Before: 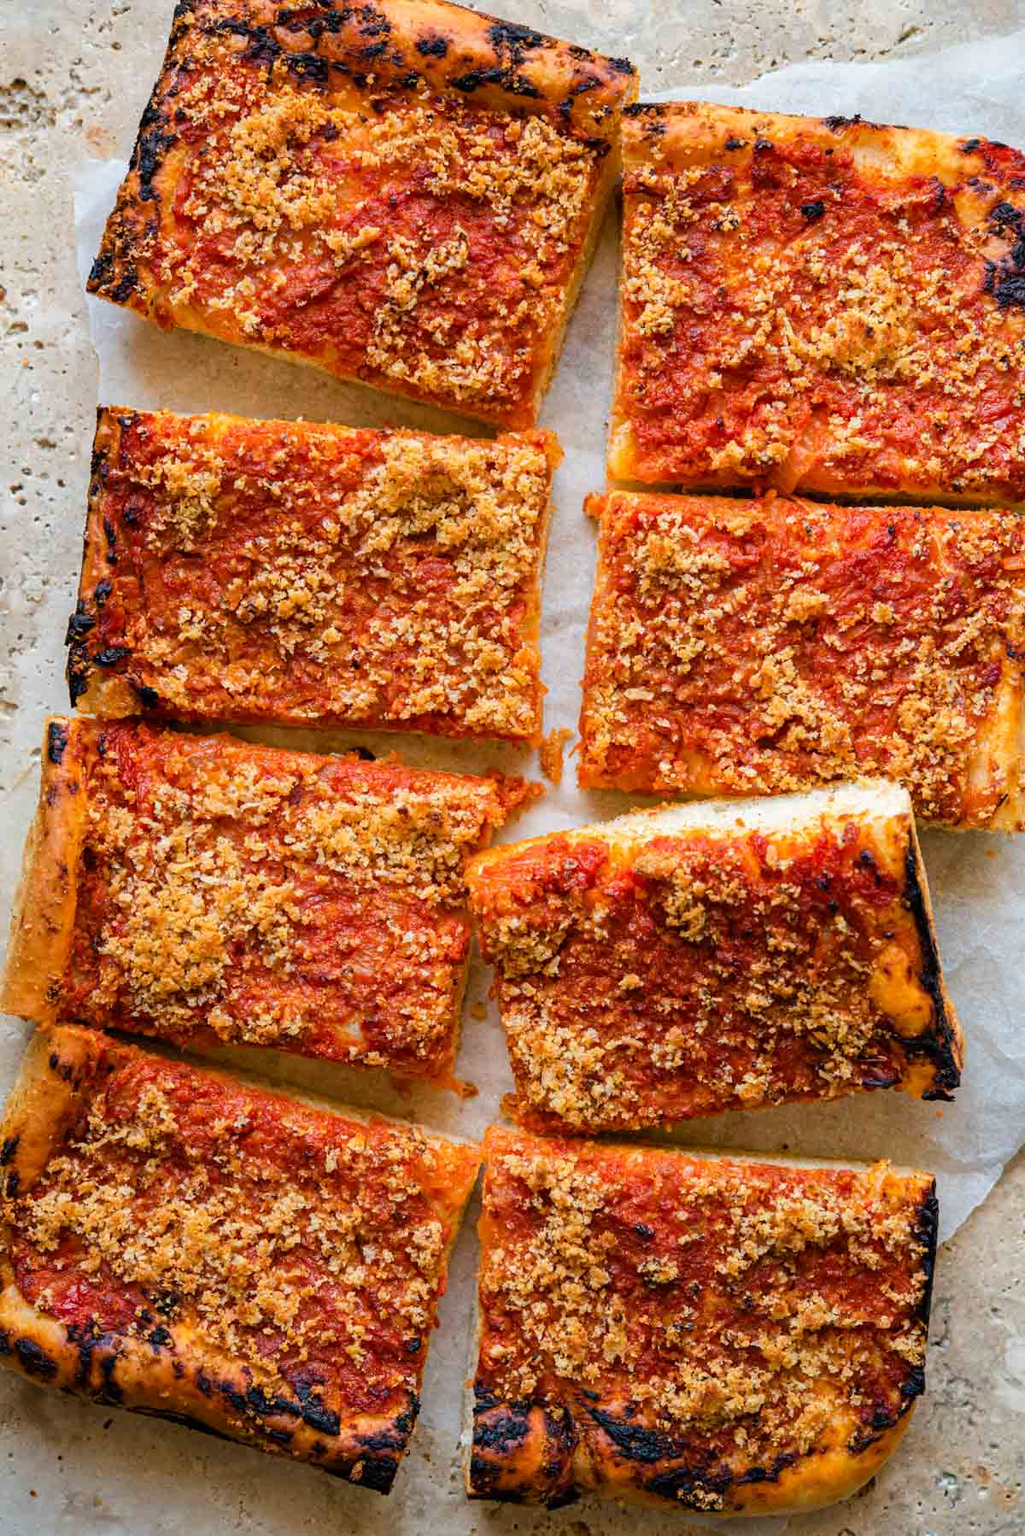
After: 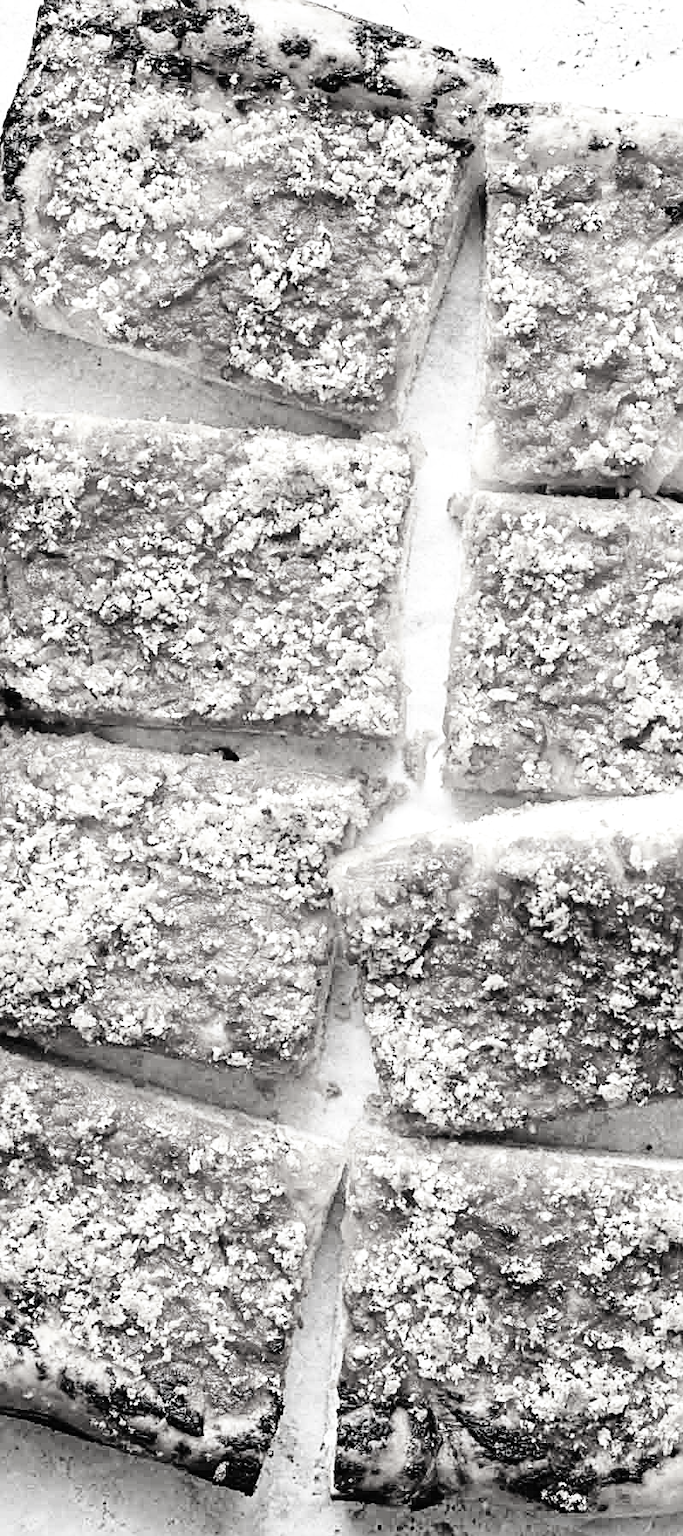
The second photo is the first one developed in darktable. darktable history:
tone curve: curves: ch0 [(0, 0.008) (0.083, 0.073) (0.28, 0.286) (0.528, 0.559) (0.961, 0.966) (1, 1)], preserve colors none
contrast brightness saturation: saturation -0.982
color balance rgb: linear chroma grading › shadows -8.073%, linear chroma grading › global chroma 9.778%, perceptual saturation grading › global saturation 31.12%, global vibrance 9.662%
crop and rotate: left 13.412%, right 19.898%
base curve: curves: ch0 [(0, 0) (0.036, 0.037) (0.121, 0.228) (0.46, 0.76) (0.859, 0.983) (1, 1)], preserve colors none
sharpen: on, module defaults
color calibration: x 0.38, y 0.389, temperature 4080.91 K
exposure: black level correction 0, exposure 0.702 EV, compensate exposure bias true, compensate highlight preservation false
